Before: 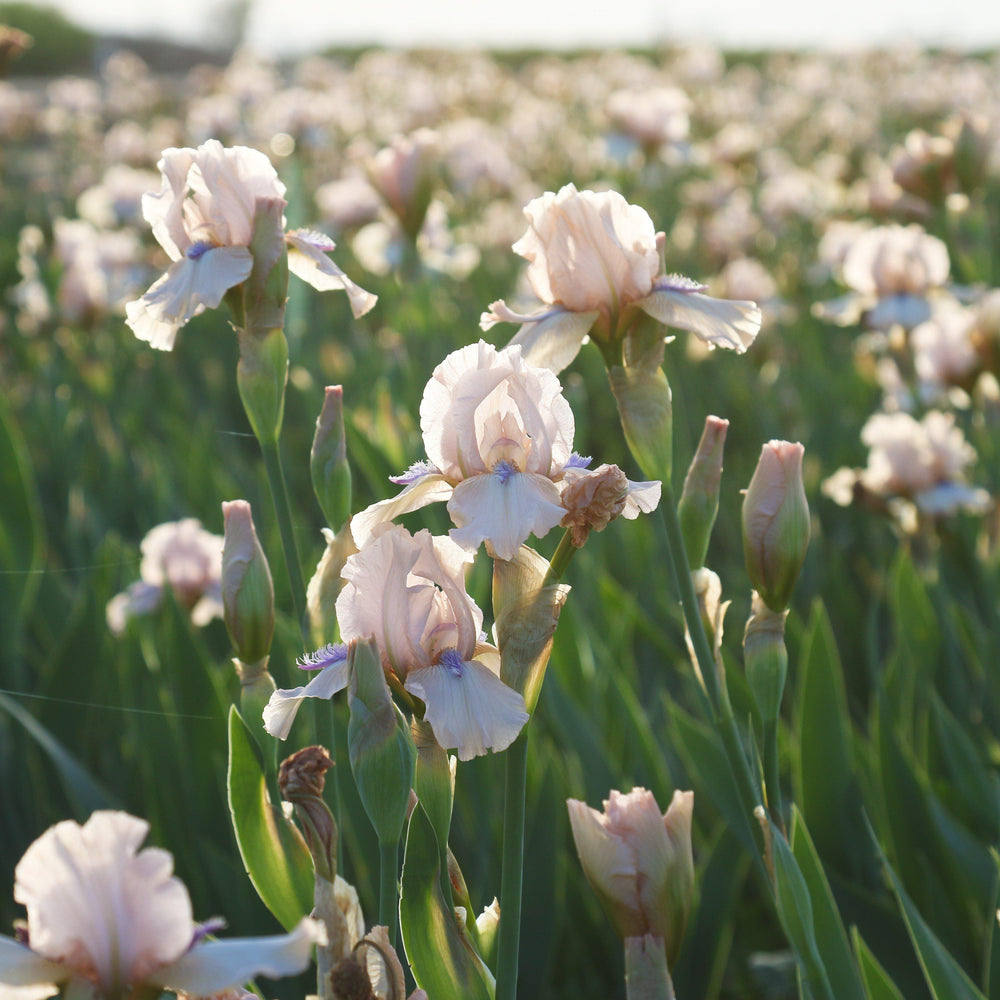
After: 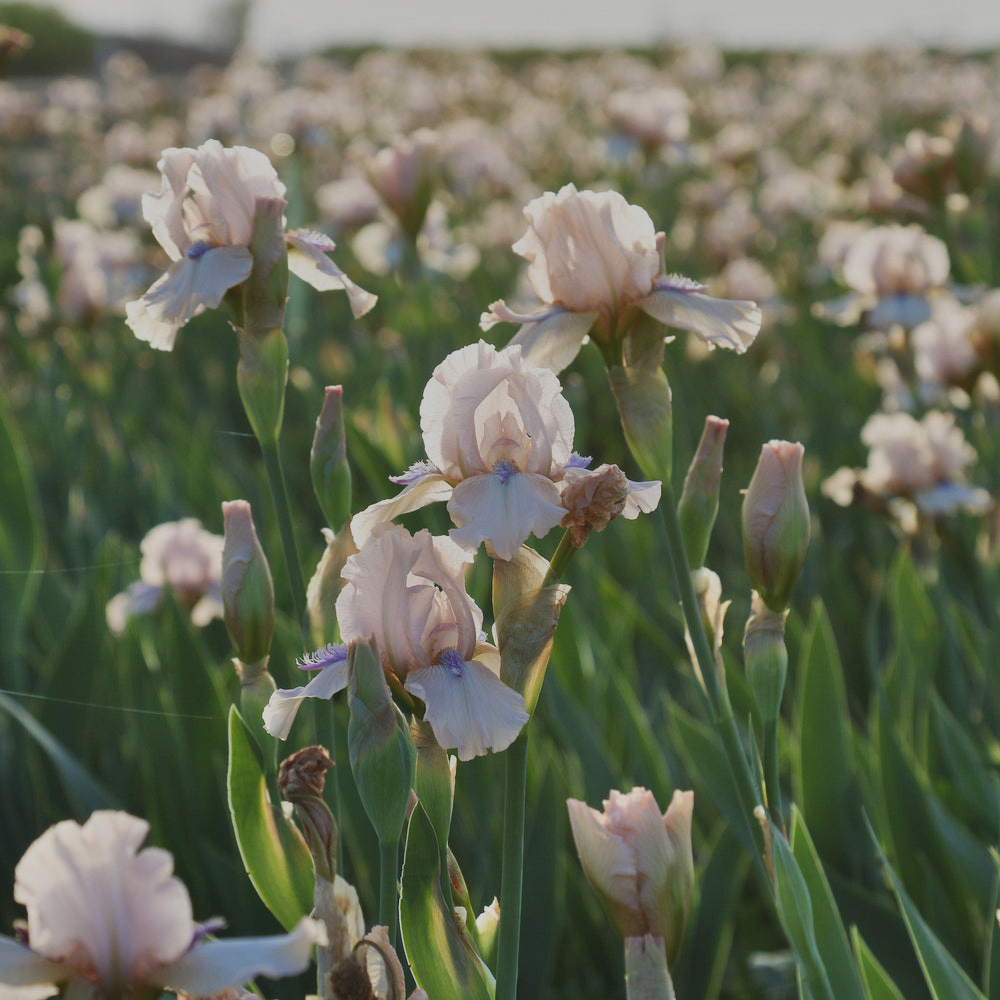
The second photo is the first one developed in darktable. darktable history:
shadows and highlights: shadows 60, soften with gaussian
exposure: black level correction 0, exposure -0.766 EV, compensate highlight preservation false
